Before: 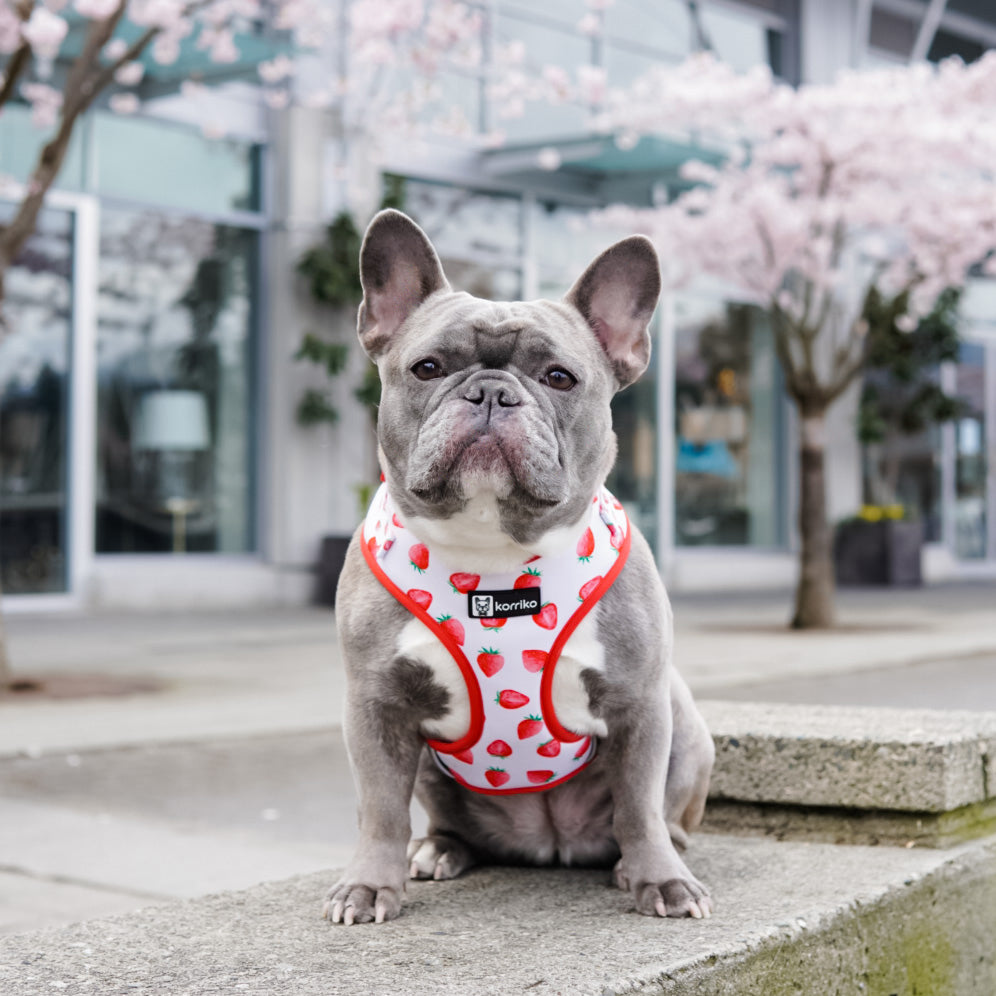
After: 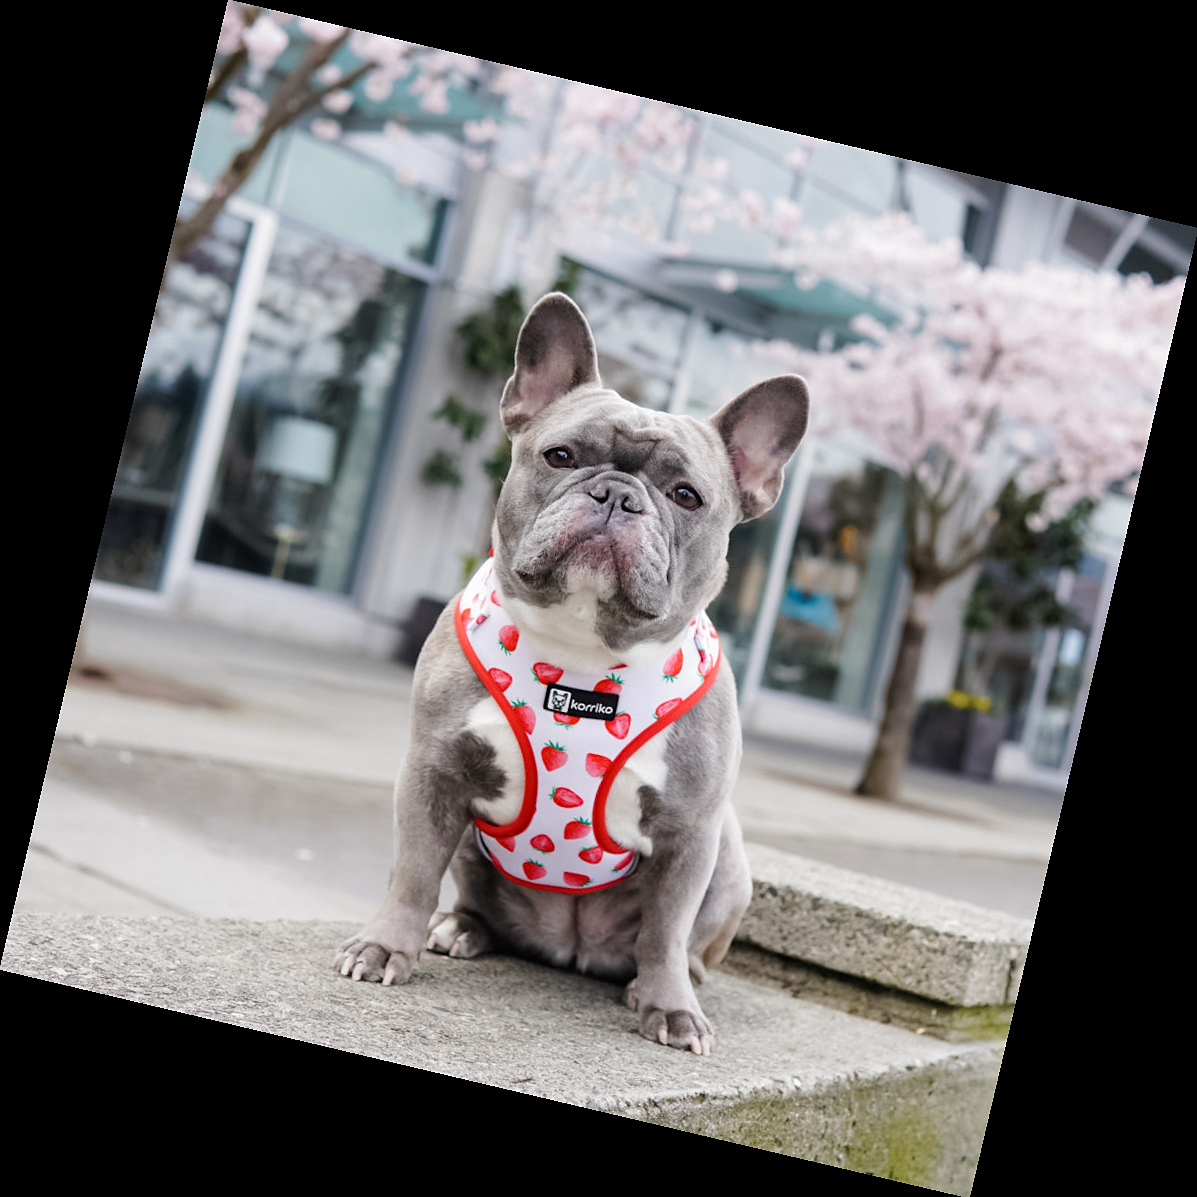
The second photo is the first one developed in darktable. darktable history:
rotate and perspective: rotation 13.27°, automatic cropping off
sharpen: radius 1
